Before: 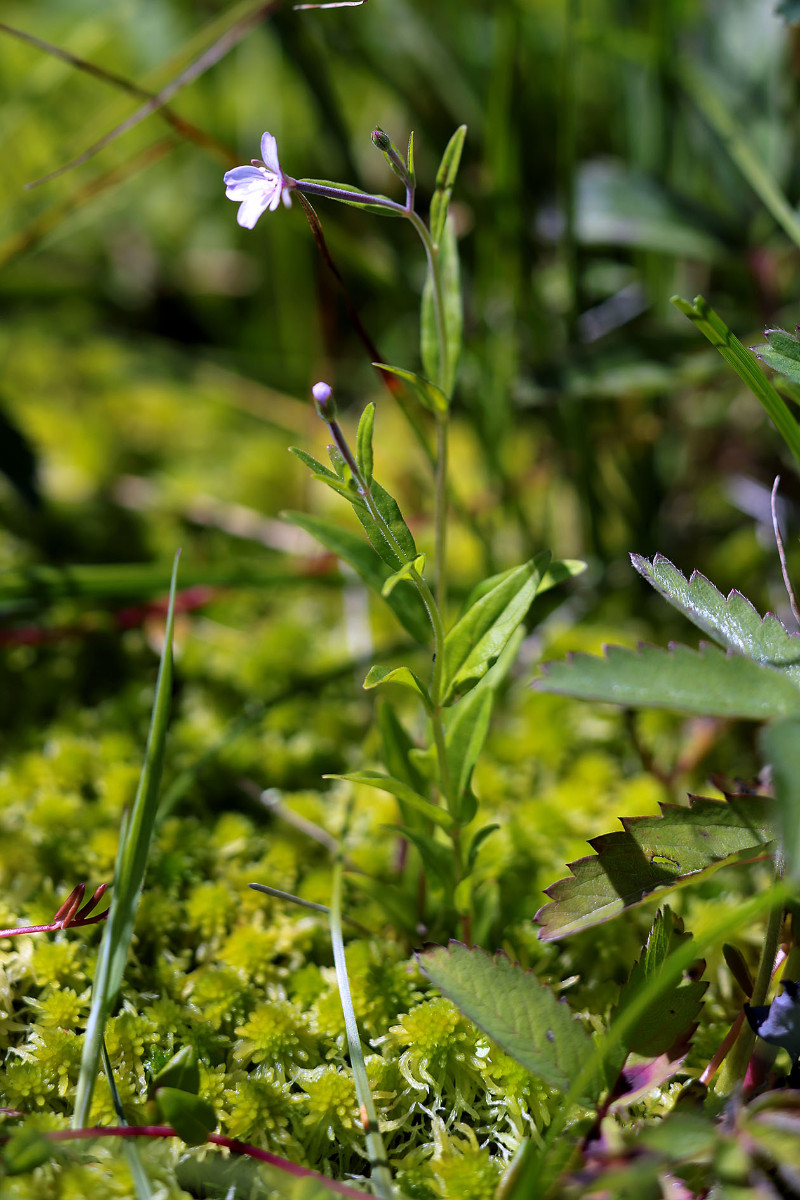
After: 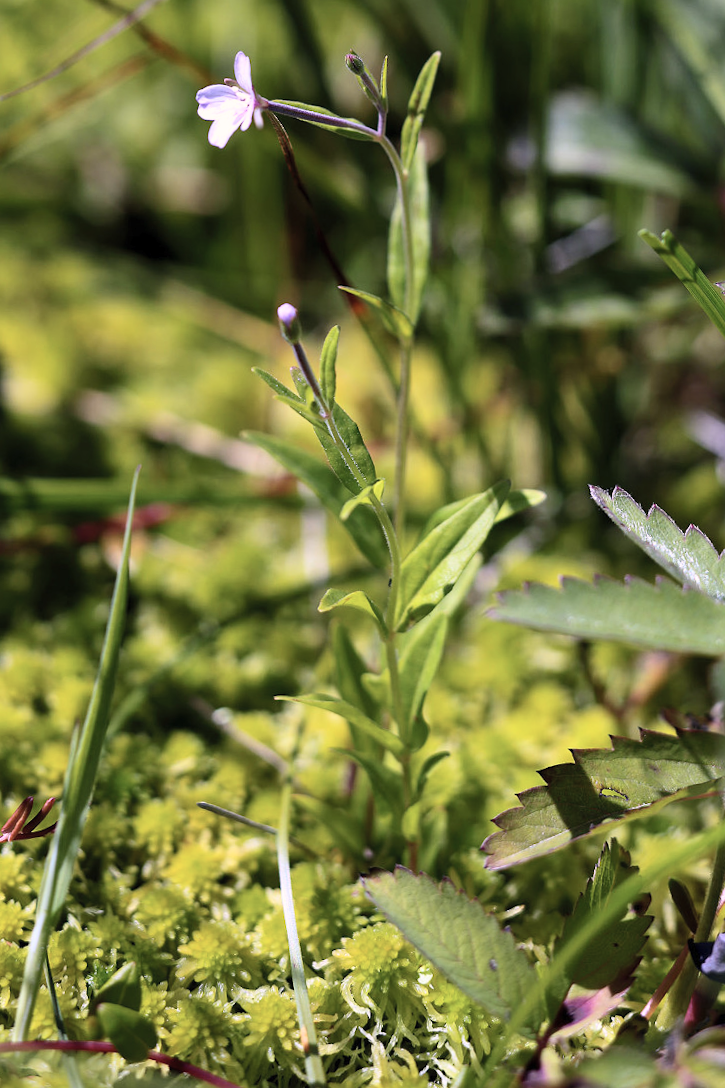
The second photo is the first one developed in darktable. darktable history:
contrast brightness saturation: contrast 0.2, brightness 0.16, saturation 0.22
crop and rotate: angle -1.96°, left 3.097%, top 4.154%, right 1.586%, bottom 0.529%
color correction: highlights a* 5.59, highlights b* 5.24, saturation 0.68
